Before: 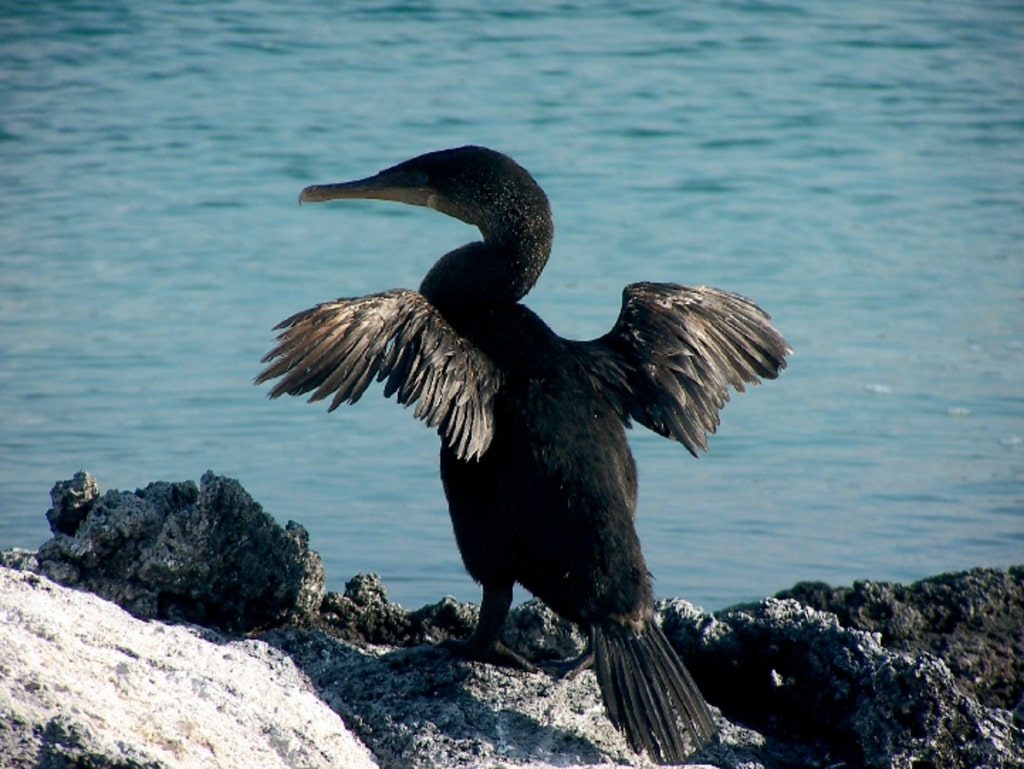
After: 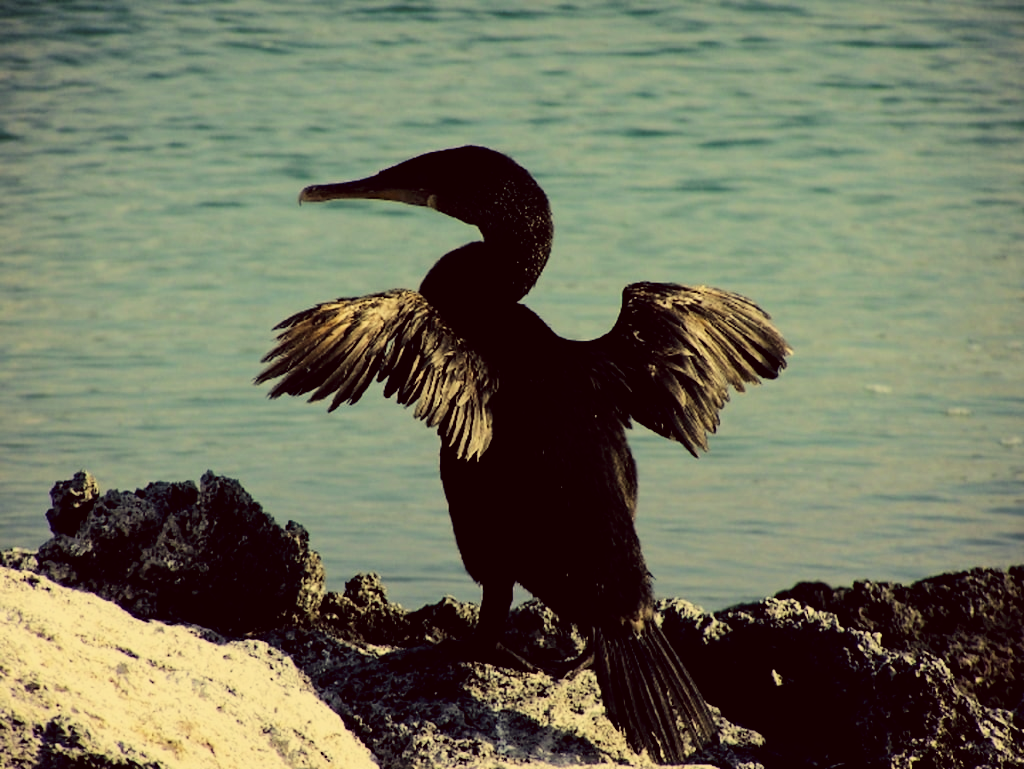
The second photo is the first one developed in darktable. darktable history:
filmic rgb: black relative exposure -5 EV, hardness 2.88, contrast 1.4, highlights saturation mix -20%
haze removal: compatibility mode true, adaptive false
color correction: highlights a* -0.482, highlights b* 40, shadows a* 9.8, shadows b* -0.161
